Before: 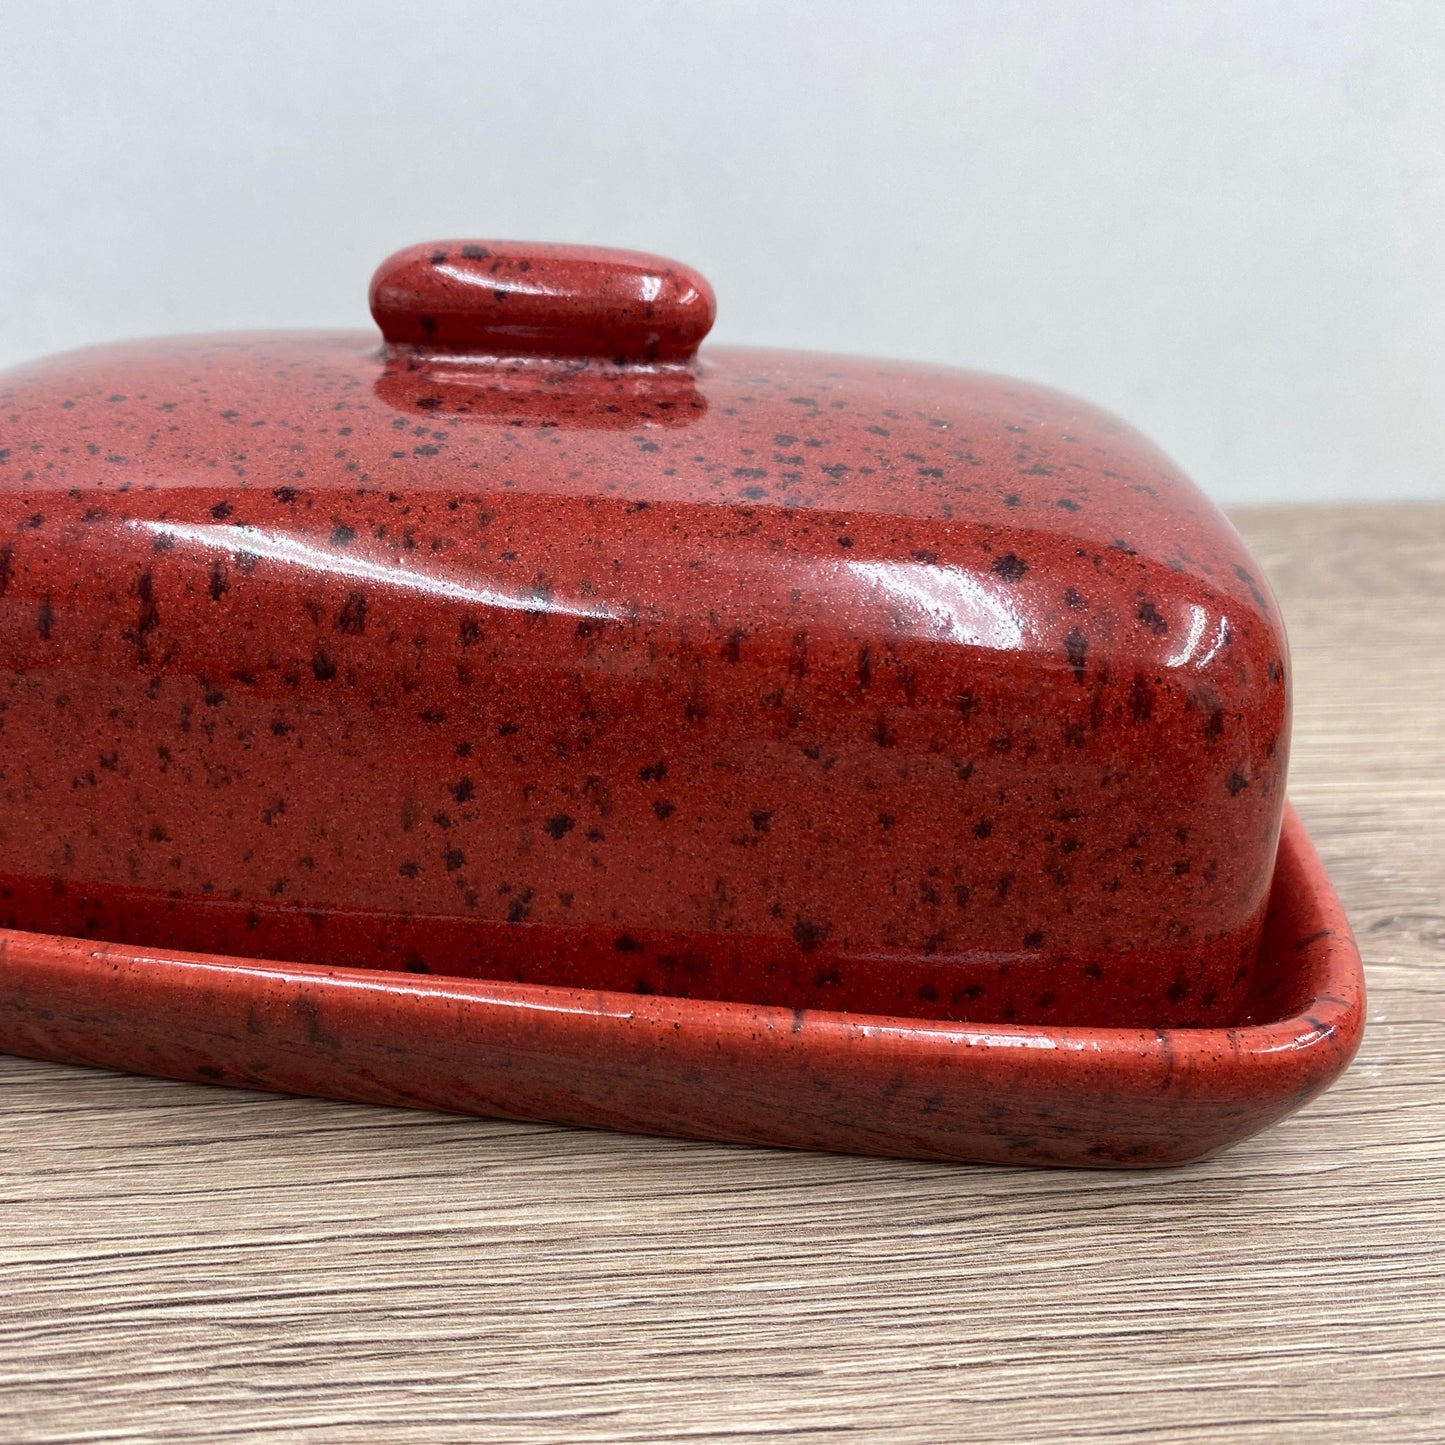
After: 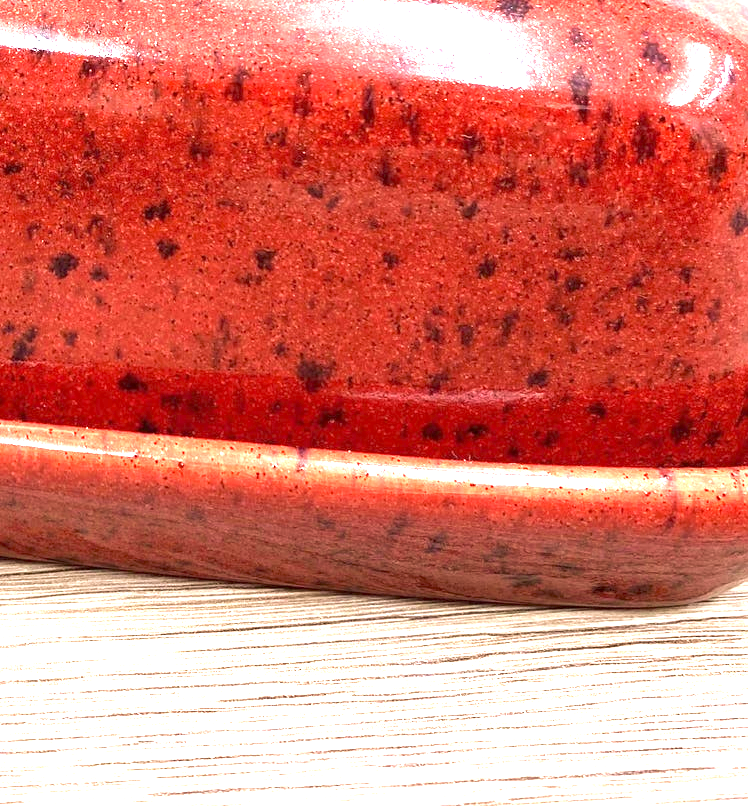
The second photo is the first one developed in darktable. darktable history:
crop: left 34.379%, top 38.826%, right 13.796%, bottom 5.33%
exposure: exposure 2.265 EV, compensate highlight preservation false
velvia: on, module defaults
